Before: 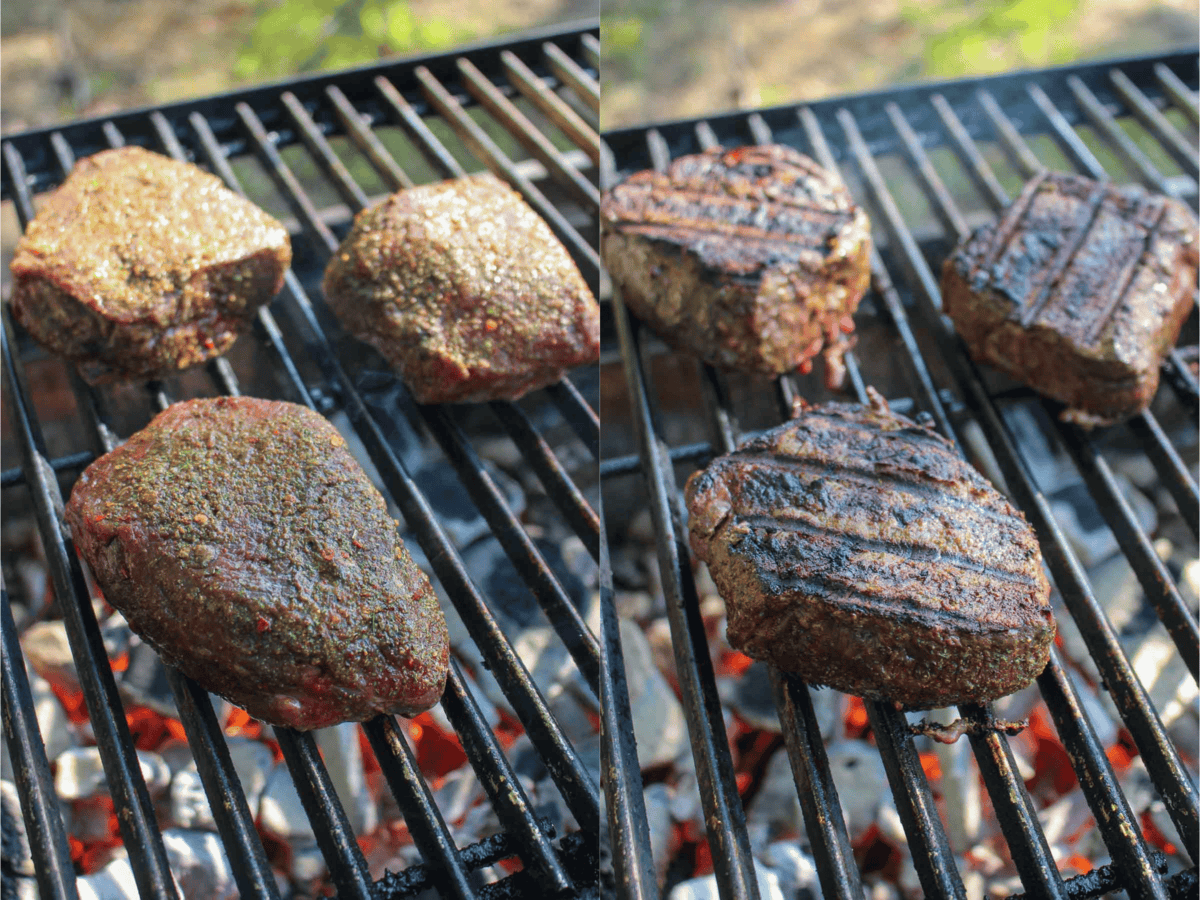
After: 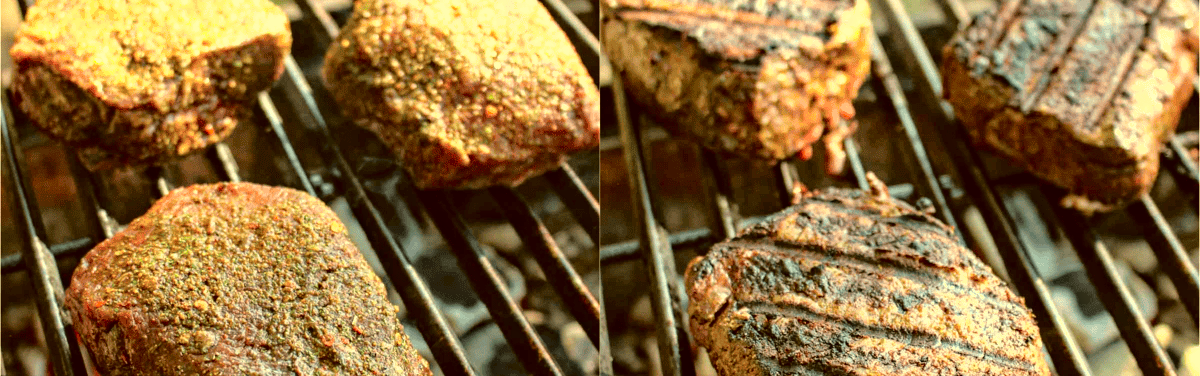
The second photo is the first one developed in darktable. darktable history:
exposure: black level correction 0, exposure 0.7 EV, compensate exposure bias true, compensate highlight preservation false
color correction: highlights a* -5.3, highlights b* 9.8, shadows a* 9.8, shadows b* 24.26
white balance: red 1.138, green 0.996, blue 0.812
contrast equalizer: octaves 7, y [[0.5, 0.502, 0.506, 0.511, 0.52, 0.537], [0.5 ×6], [0.505, 0.509, 0.518, 0.534, 0.553, 0.561], [0 ×6], [0 ×6]]
haze removal: compatibility mode true, adaptive false
color zones: curves: ch1 [(0.077, 0.436) (0.25, 0.5) (0.75, 0.5)]
fill light: exposure -2 EV, width 8.6
crop and rotate: top 23.84%, bottom 34.294%
